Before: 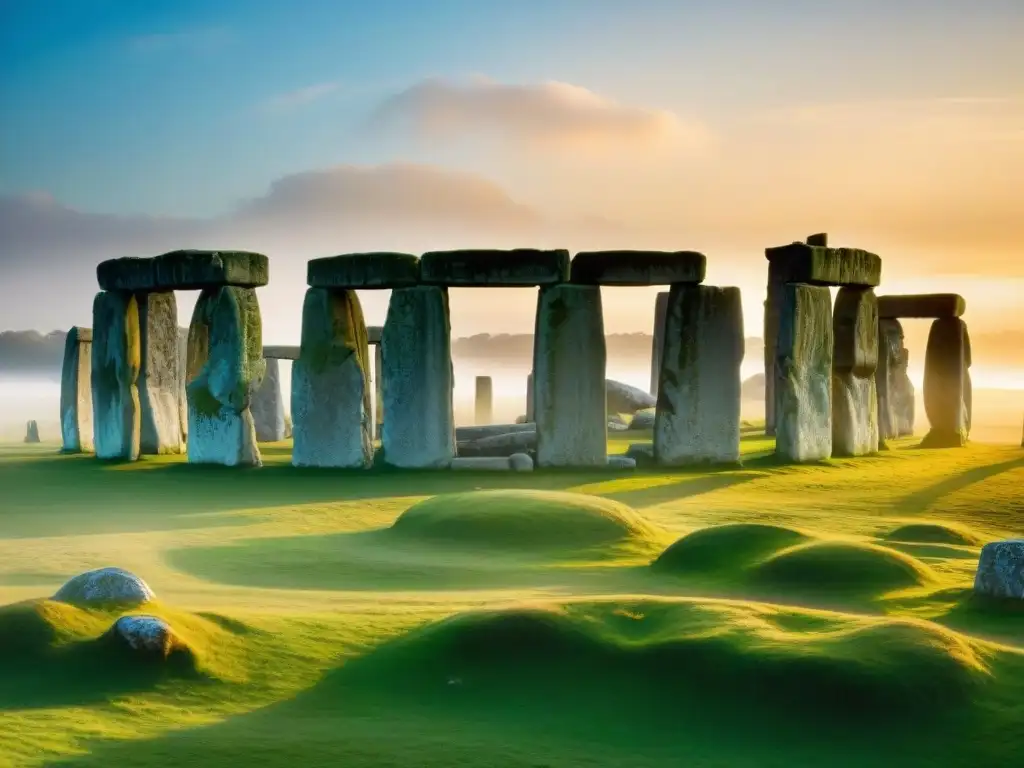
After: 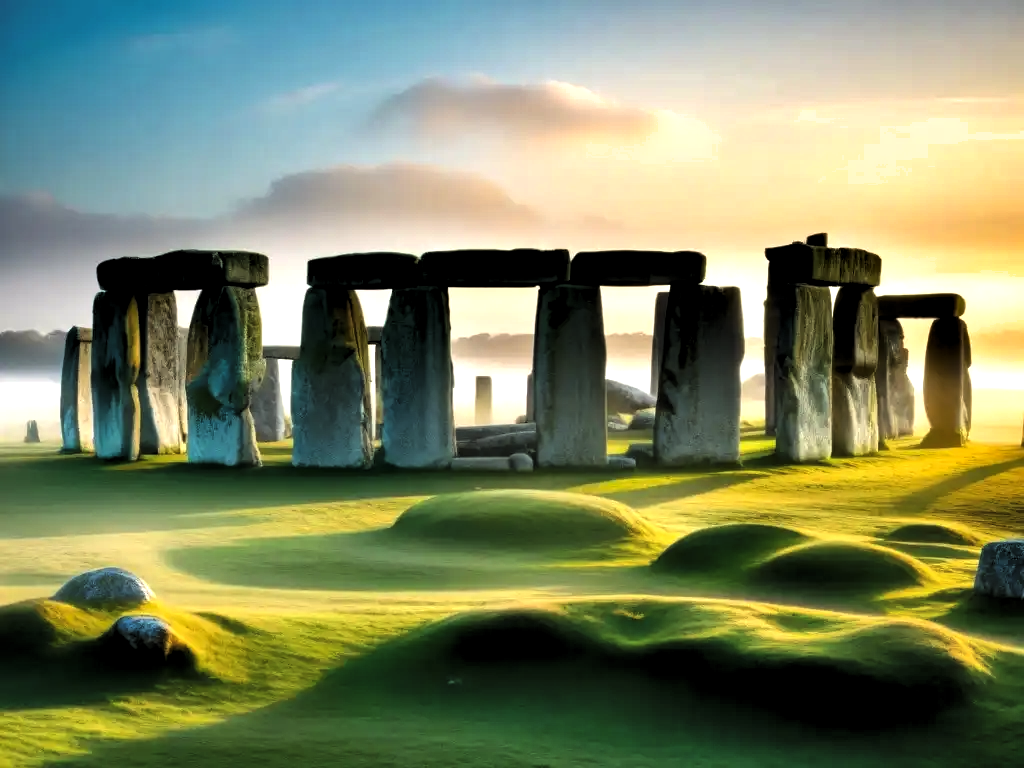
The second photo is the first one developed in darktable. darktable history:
shadows and highlights: shadows 60, soften with gaussian
levels: levels [0.129, 0.519, 0.867]
color correction: highlights a* -0.137, highlights b* 0.137
